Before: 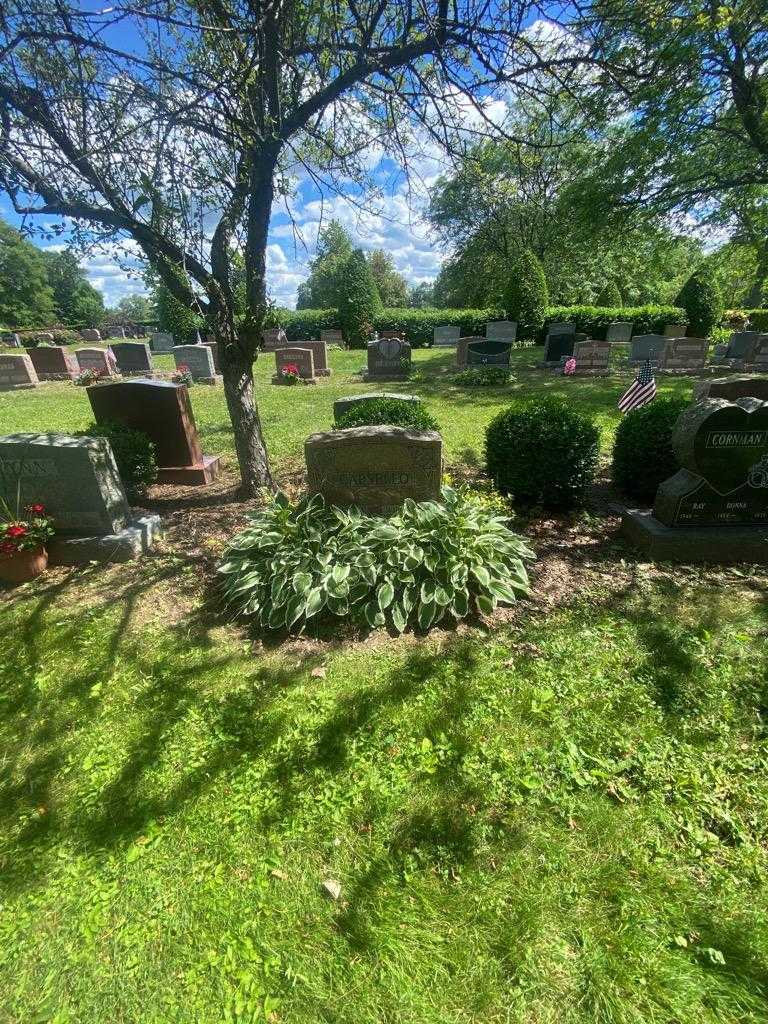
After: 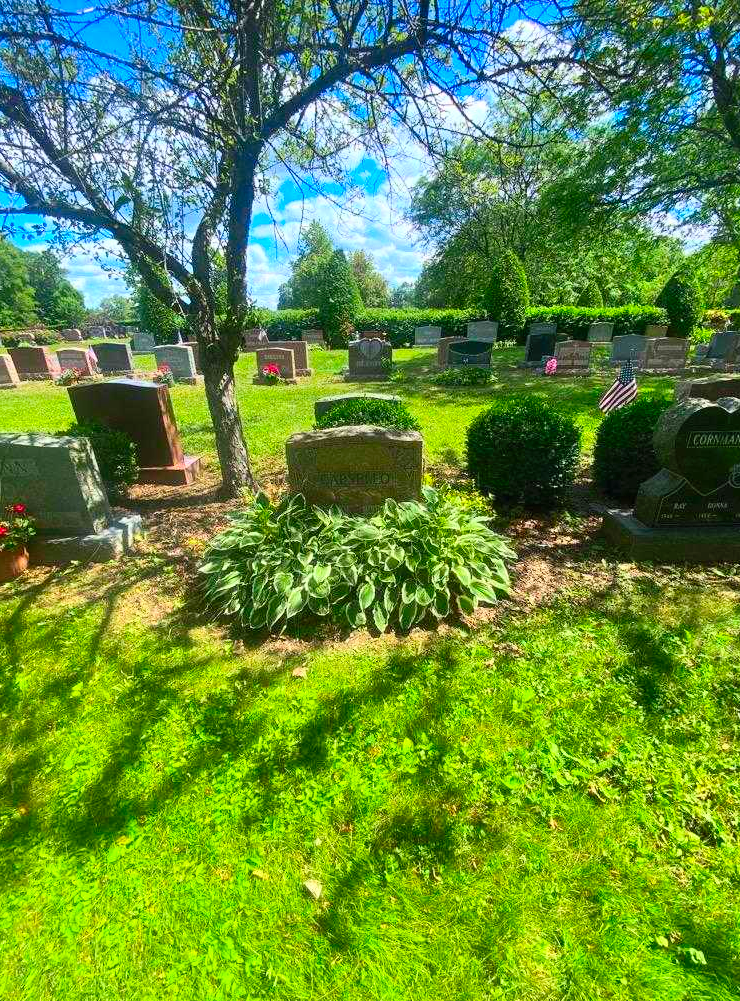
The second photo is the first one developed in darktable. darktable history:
contrast brightness saturation: contrast 0.2, brightness 0.2, saturation 0.8
white balance: emerald 1
crop and rotate: left 2.536%, right 1.107%, bottom 2.246%
